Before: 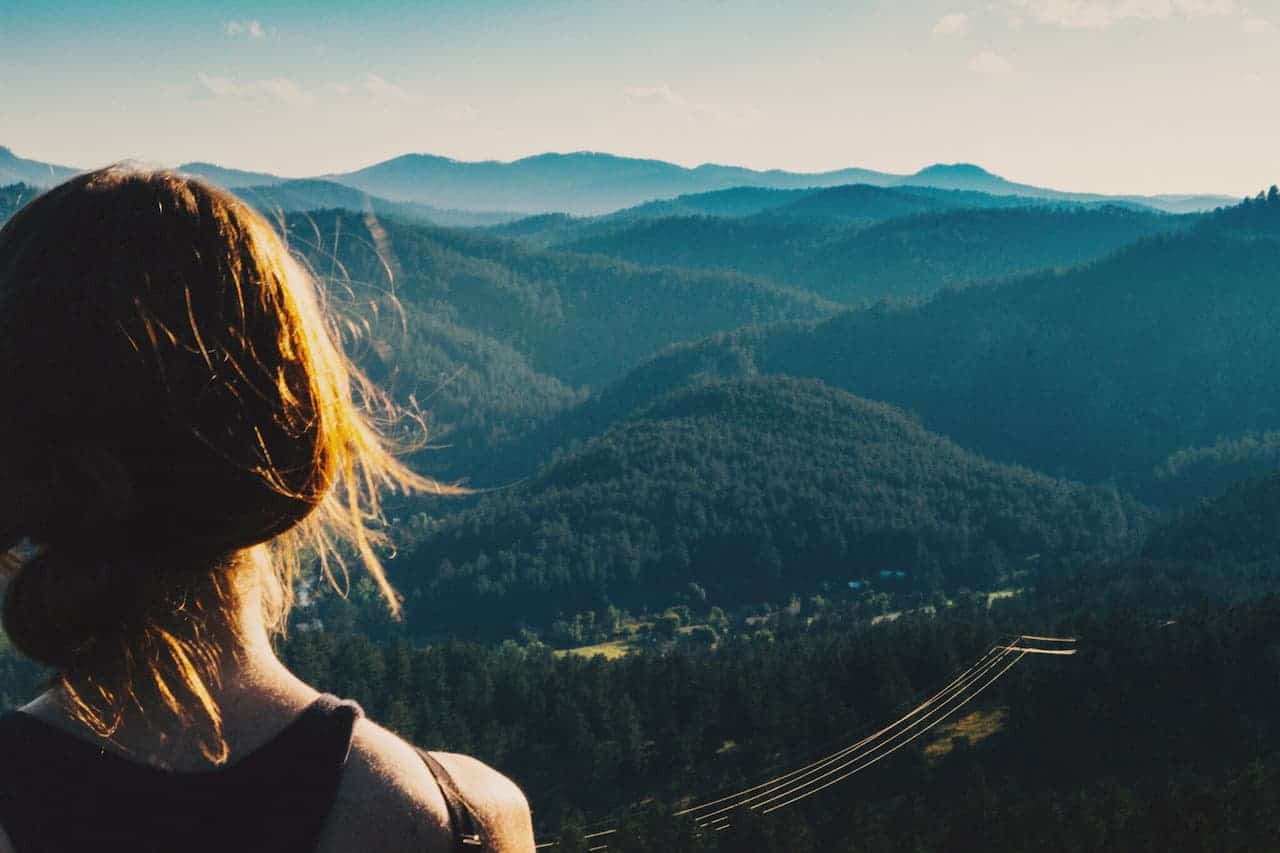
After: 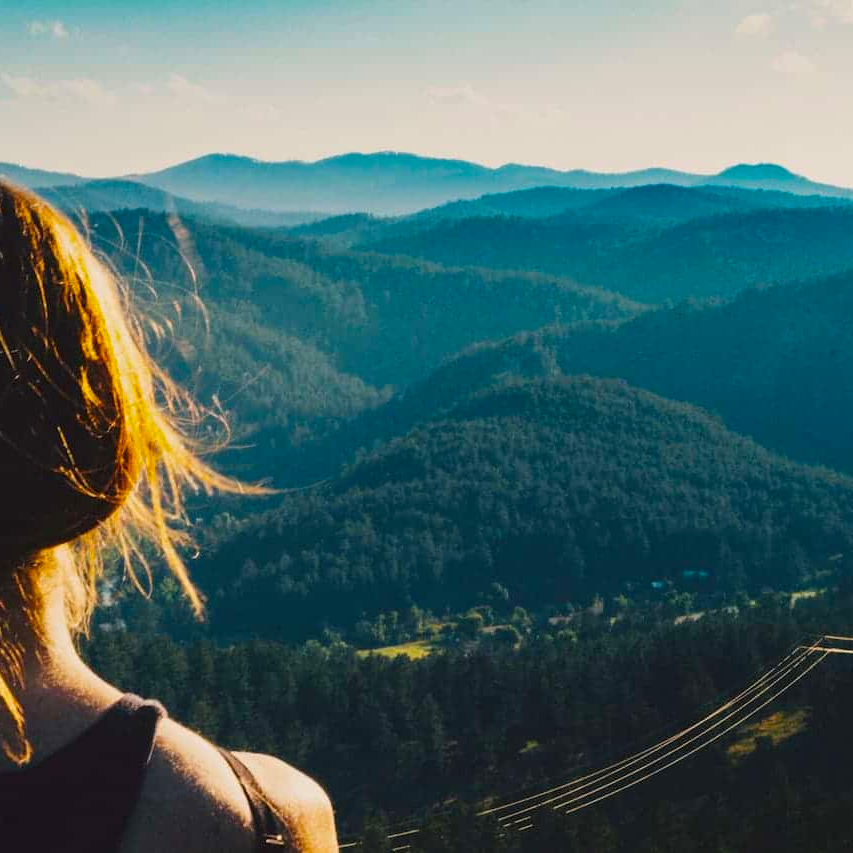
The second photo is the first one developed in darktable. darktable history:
crop and rotate: left 15.446%, right 17.836%
color balance rgb: perceptual saturation grading › global saturation 34.05%, global vibrance 5.56%
